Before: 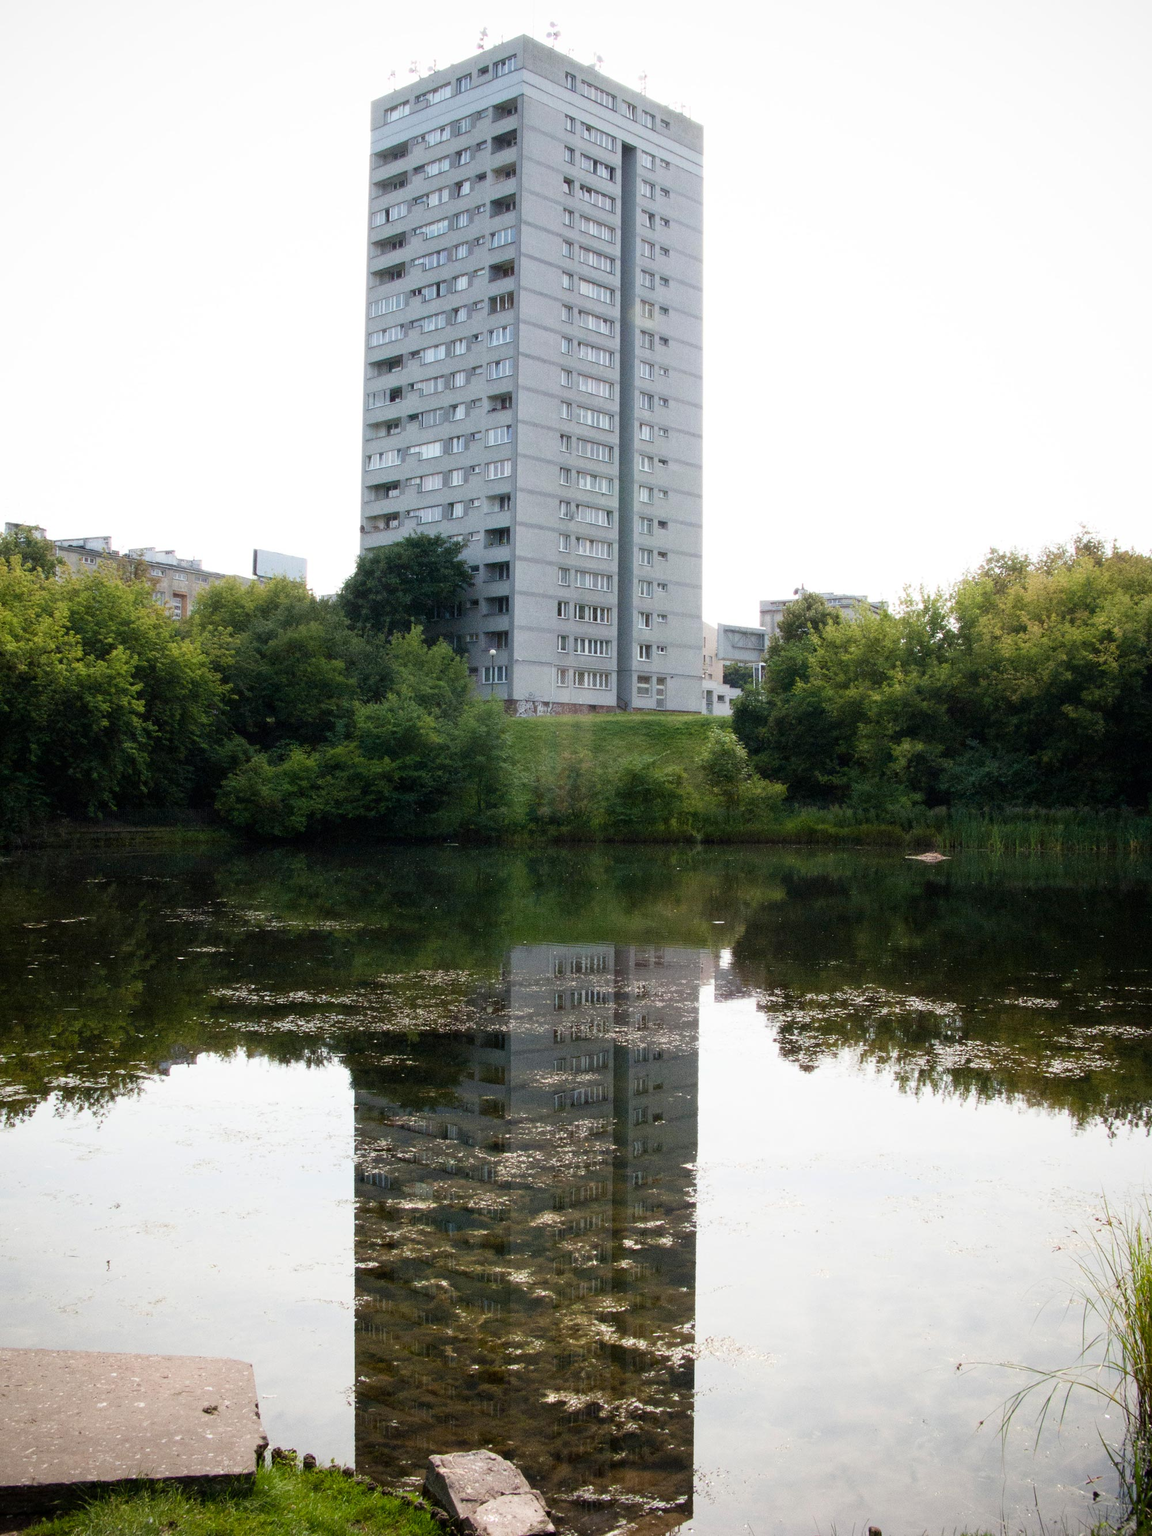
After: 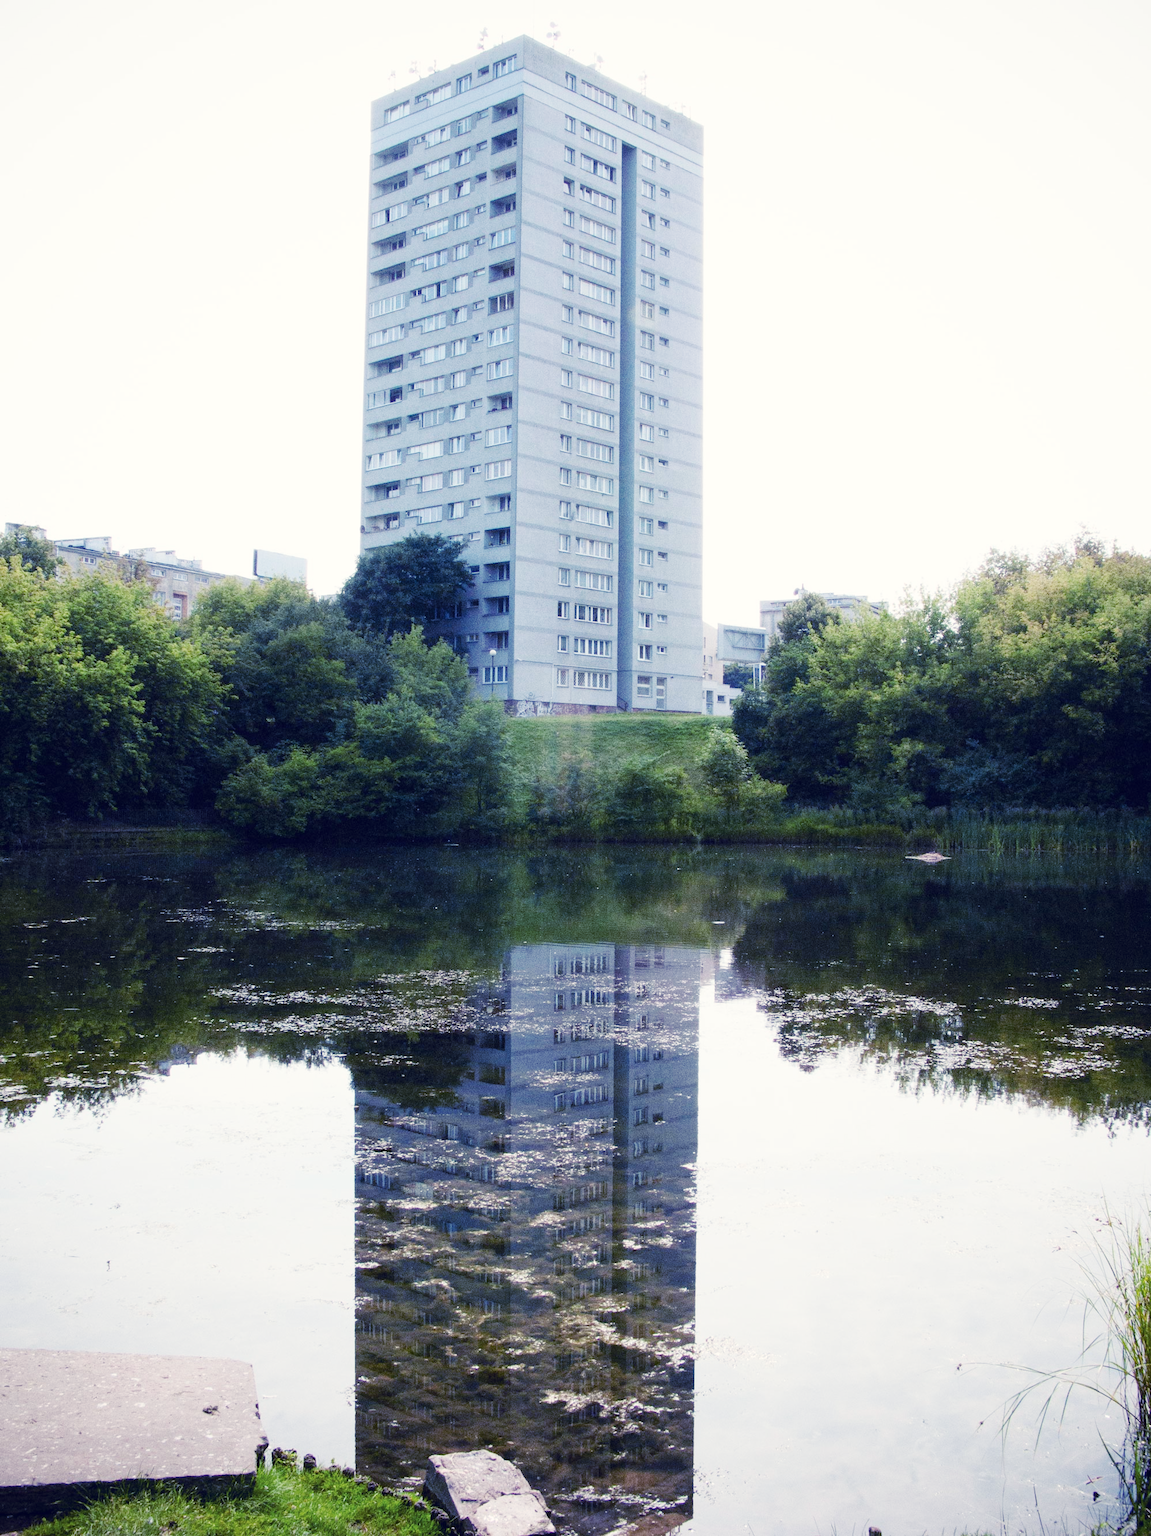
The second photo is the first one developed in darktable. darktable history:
tone curve: curves: ch0 [(0, 0) (0.003, 0.003) (0.011, 0.014) (0.025, 0.033) (0.044, 0.06) (0.069, 0.096) (0.1, 0.132) (0.136, 0.174) (0.177, 0.226) (0.224, 0.282) (0.277, 0.352) (0.335, 0.435) (0.399, 0.524) (0.468, 0.615) (0.543, 0.695) (0.623, 0.771) (0.709, 0.835) (0.801, 0.894) (0.898, 0.944) (1, 1)], preserve colors none
color look up table: target L [91.5, 94.31, 90.19, 82.44, 76.74, 78.85, 72.84, 60.49, 52.23, 49.1, 43.62, 18.52, 10.92, 200.51, 89.51, 86.54, 81.43, 65.94, 66.07, 60.3, 60.04, 43.84, 49.84, 42.65, 39.69, 38.57, 30.07, 23.89, 23.82, 95.63, 78.12, 76.52, 53.37, 58.82, 50.17, 56.22, 52.26, 44.71, 38.25, 38.41, 32.64, 33.25, 21.96, 14.04, 2.734, 80.09, 69.57, 47.74, 21.63], target a [-10.01, -14.11, -36.22, -81.17, -94.21, -50.77, -50.45, -12.77, -25.91, -44.67, -25.97, -5.737, -7.245, 0, 3.357, 16.31, -11.06, 39.46, 7.726, 39.26, 14.01, 69.44, 30.14, 63.24, 13.89, 33.48, 5.317, 31.92, 40.18, 6.453, 36.98, 3.292, 63.59, 42.13, 79.52, 0.386, -12.83, -0.572, 23.6, 14.66, 56.86, 54.3, 38.39, 36.04, 10.11, -66.22, -27.83, -11.58, 11.46], target b [40.36, 7.548, 98.68, 12.09, 79.18, 82.97, 10.93, 9.735, 21.19, 29.02, -8.13, -19.65, 13.51, 0, 31.37, 2.072, 87.52, 3.305, 41.46, 34.36, 17.8, 12.56, -12.93, -5.662, 42.75, 2.613, -9.324, -10.07, 33.68, 0.913, -29.88, -20.48, -26.96, -57.6, -65.98, -41.69, -65.78, -15.59, -88.65, -37.68, -61.75, -29.61, -77.23, -37.74, -22, -14.41, -43.82, -24.34, -42.09], num patches 49
